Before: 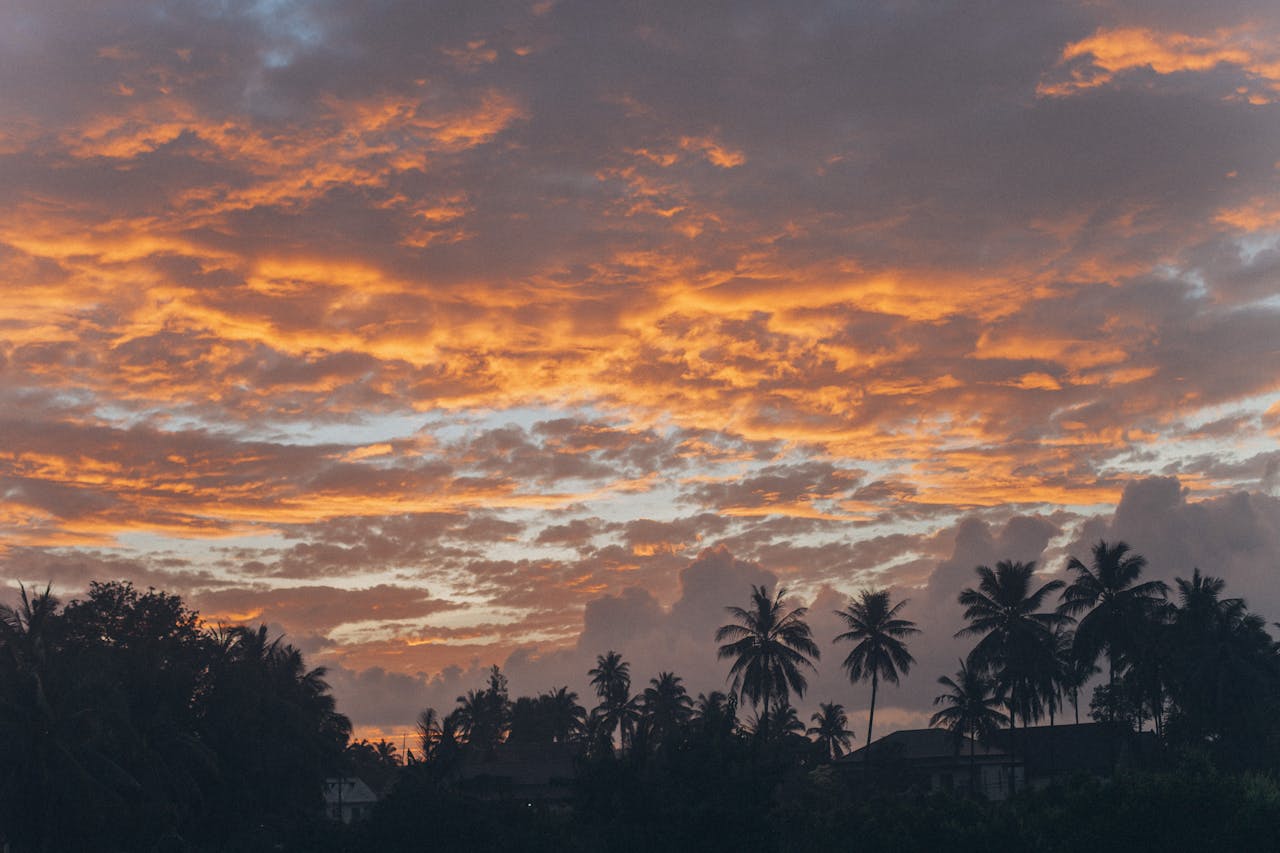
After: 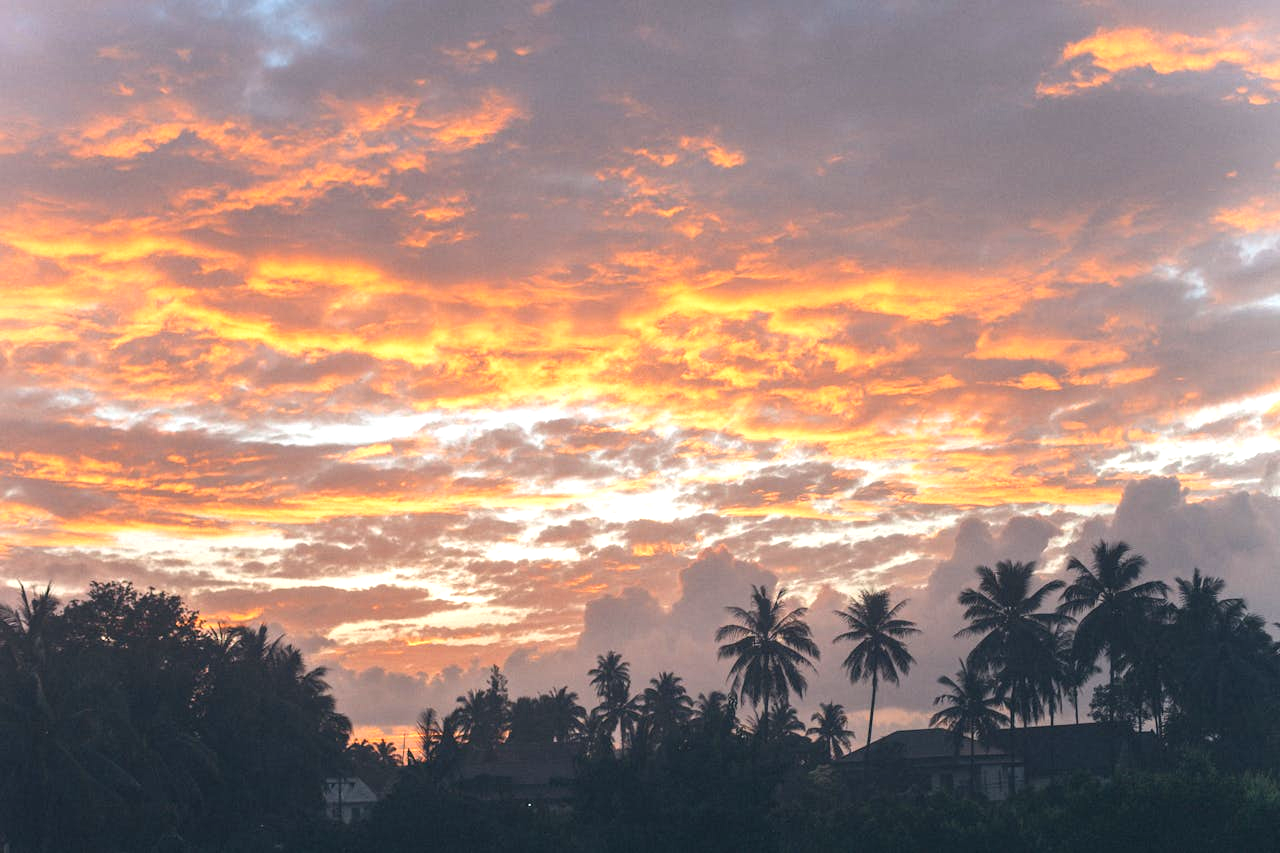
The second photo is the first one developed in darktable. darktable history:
exposure: black level correction 0, exposure 1.1 EV, compensate highlight preservation false
contrast brightness saturation: contrast -0.02, brightness -0.01, saturation 0.03
